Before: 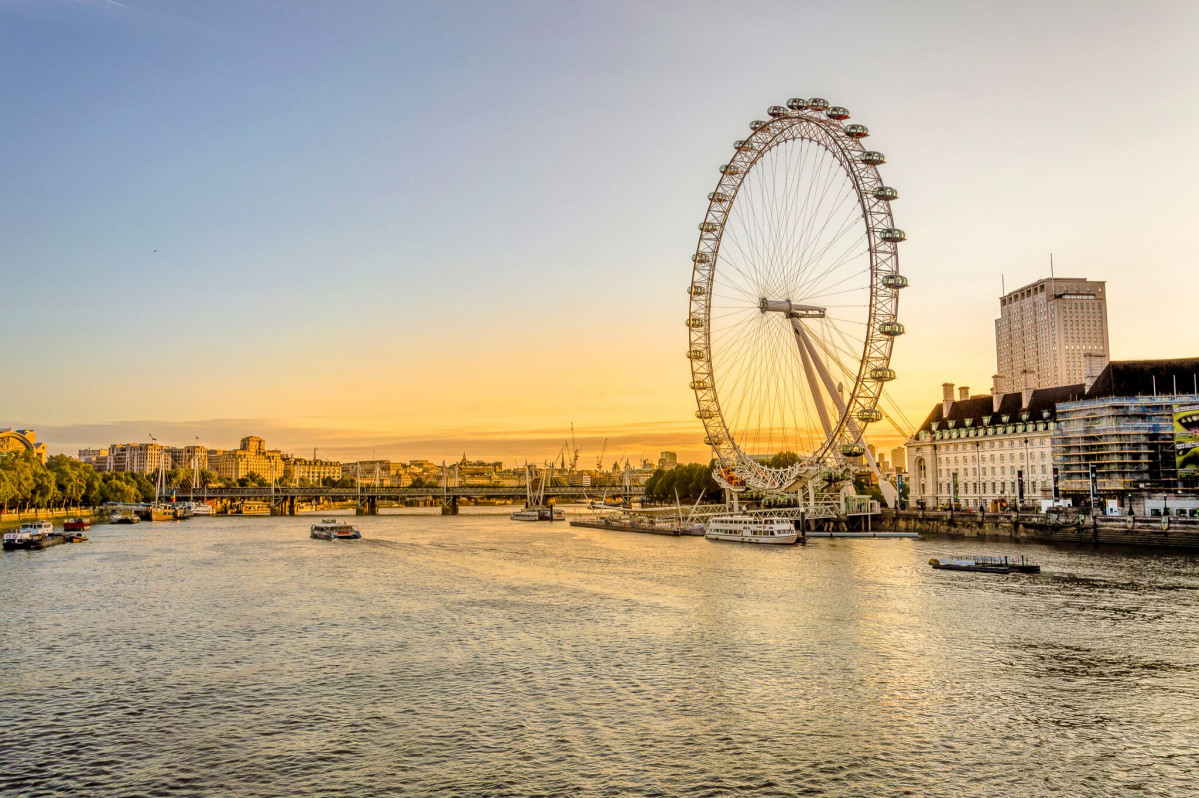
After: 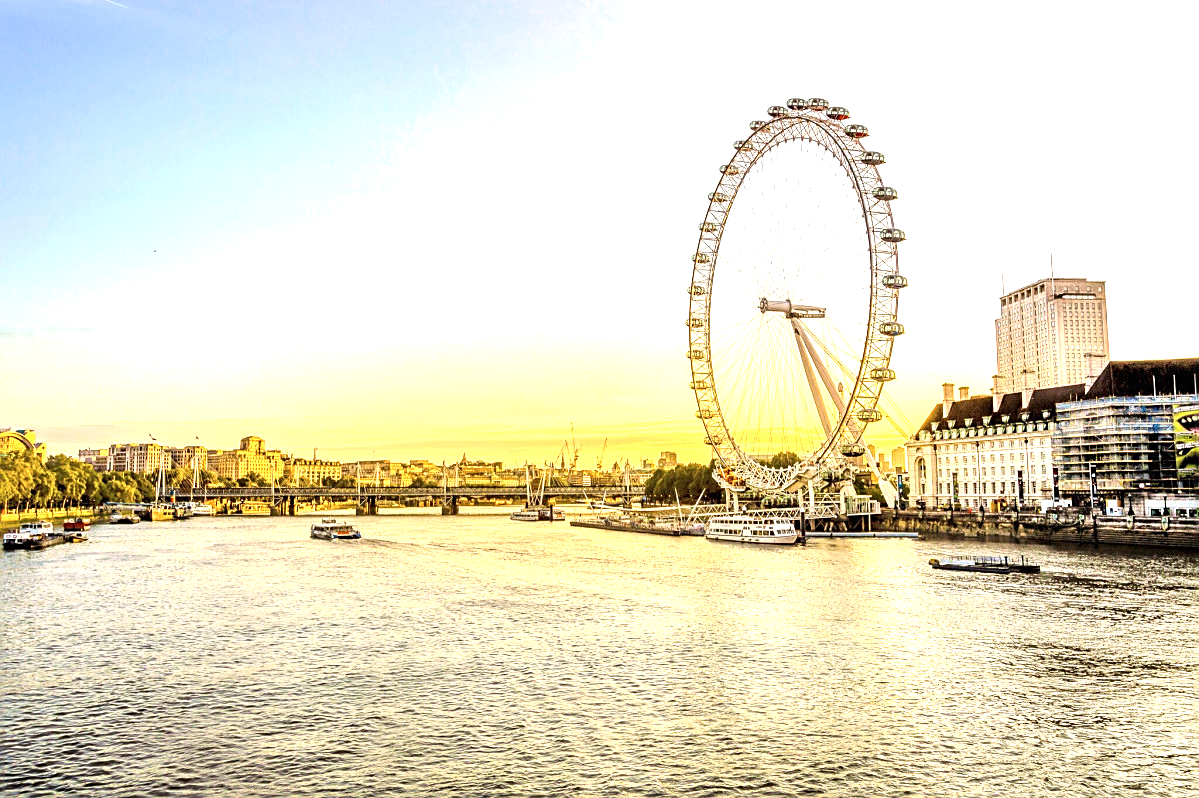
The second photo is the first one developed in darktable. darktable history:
exposure: black level correction 0, exposure 1.2 EV, compensate exposure bias true, compensate highlight preservation false
sharpen: on, module defaults
tone equalizer: on, module defaults
color zones: curves: ch0 [(0, 0.558) (0.143, 0.548) (0.286, 0.447) (0.429, 0.259) (0.571, 0.5) (0.714, 0.5) (0.857, 0.593) (1, 0.558)]; ch1 [(0, 0.543) (0.01, 0.544) (0.12, 0.492) (0.248, 0.458) (0.5, 0.534) (0.748, 0.5) (0.99, 0.469) (1, 0.543)]; ch2 [(0, 0.507) (0.143, 0.522) (0.286, 0.505) (0.429, 0.5) (0.571, 0.5) (0.714, 0.5) (0.857, 0.5) (1, 0.507)]
